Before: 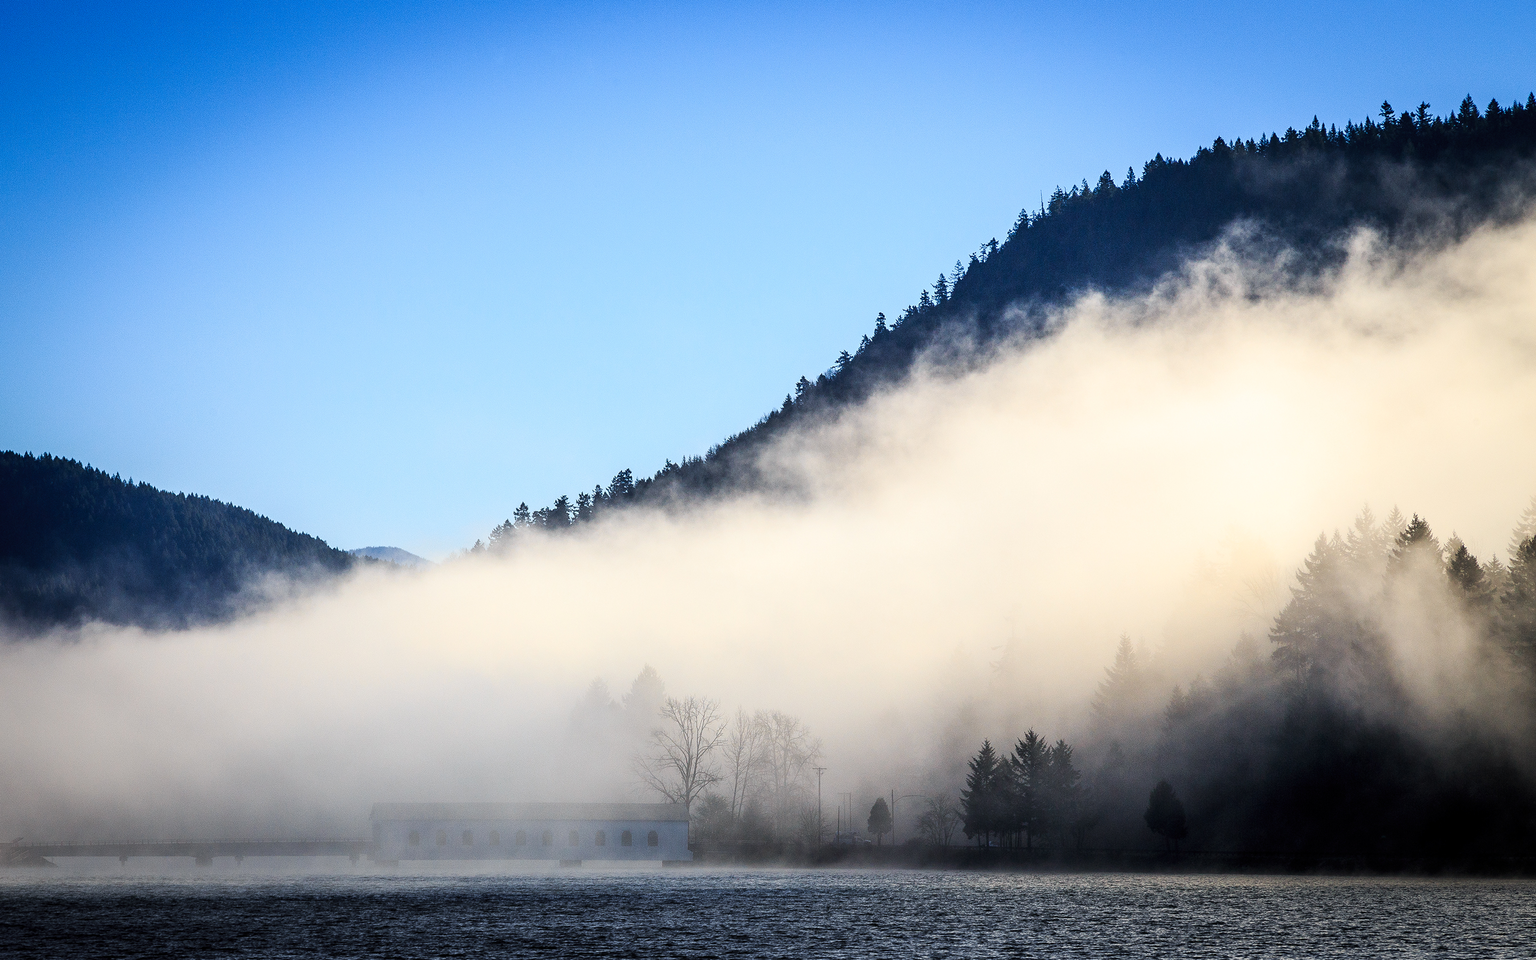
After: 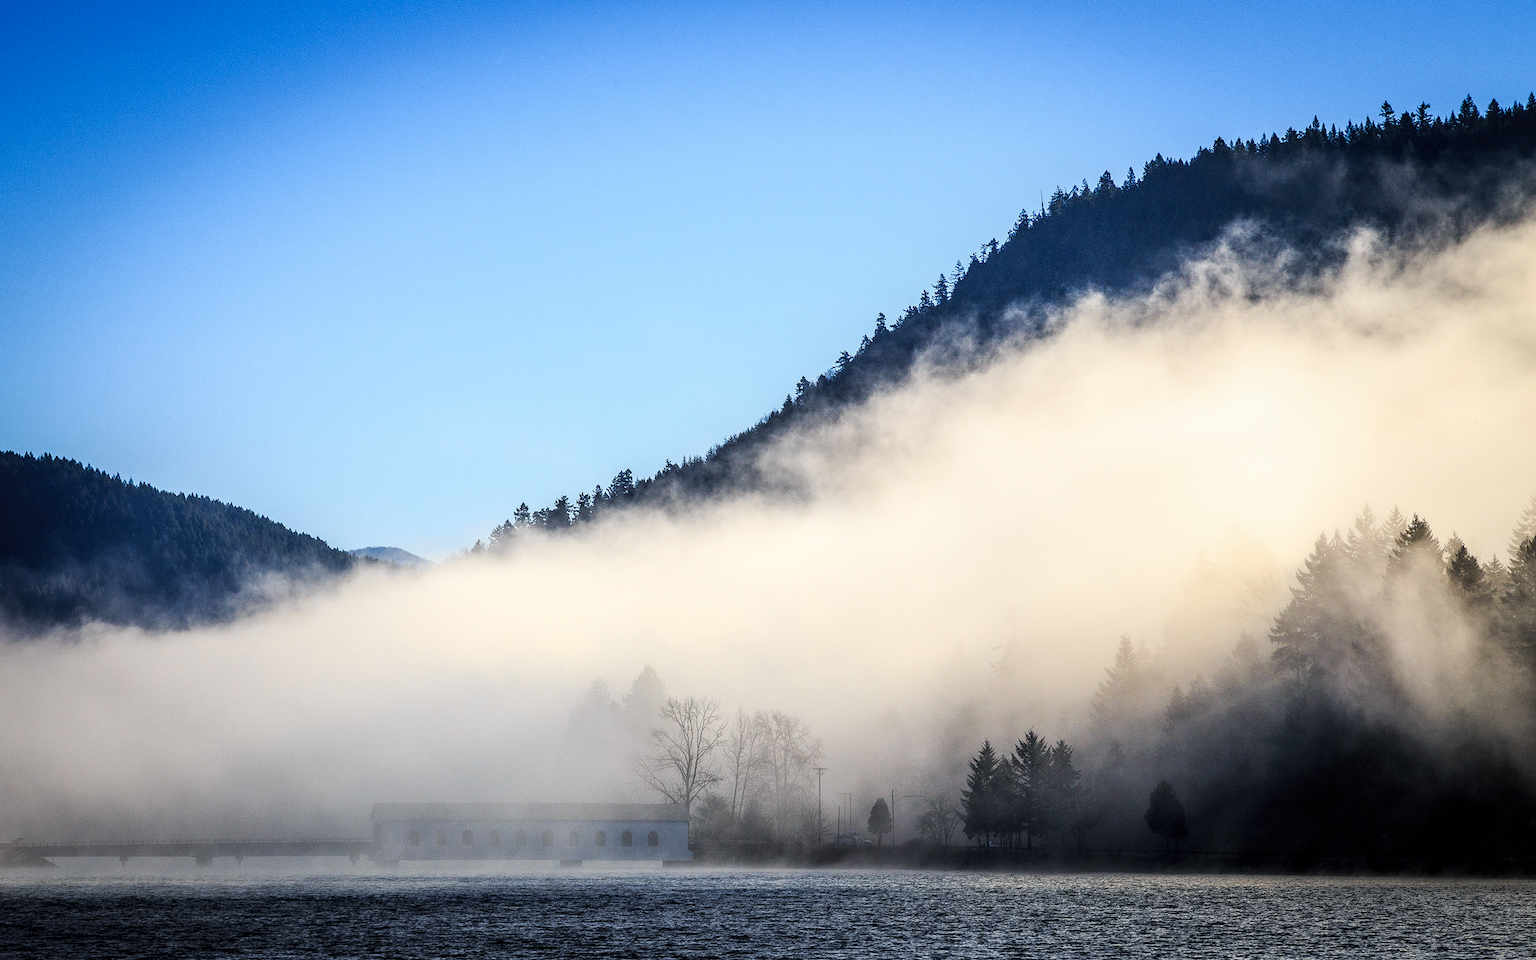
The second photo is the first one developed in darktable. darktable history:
local contrast: on, module defaults
grain: coarseness 0.09 ISO, strength 10%
